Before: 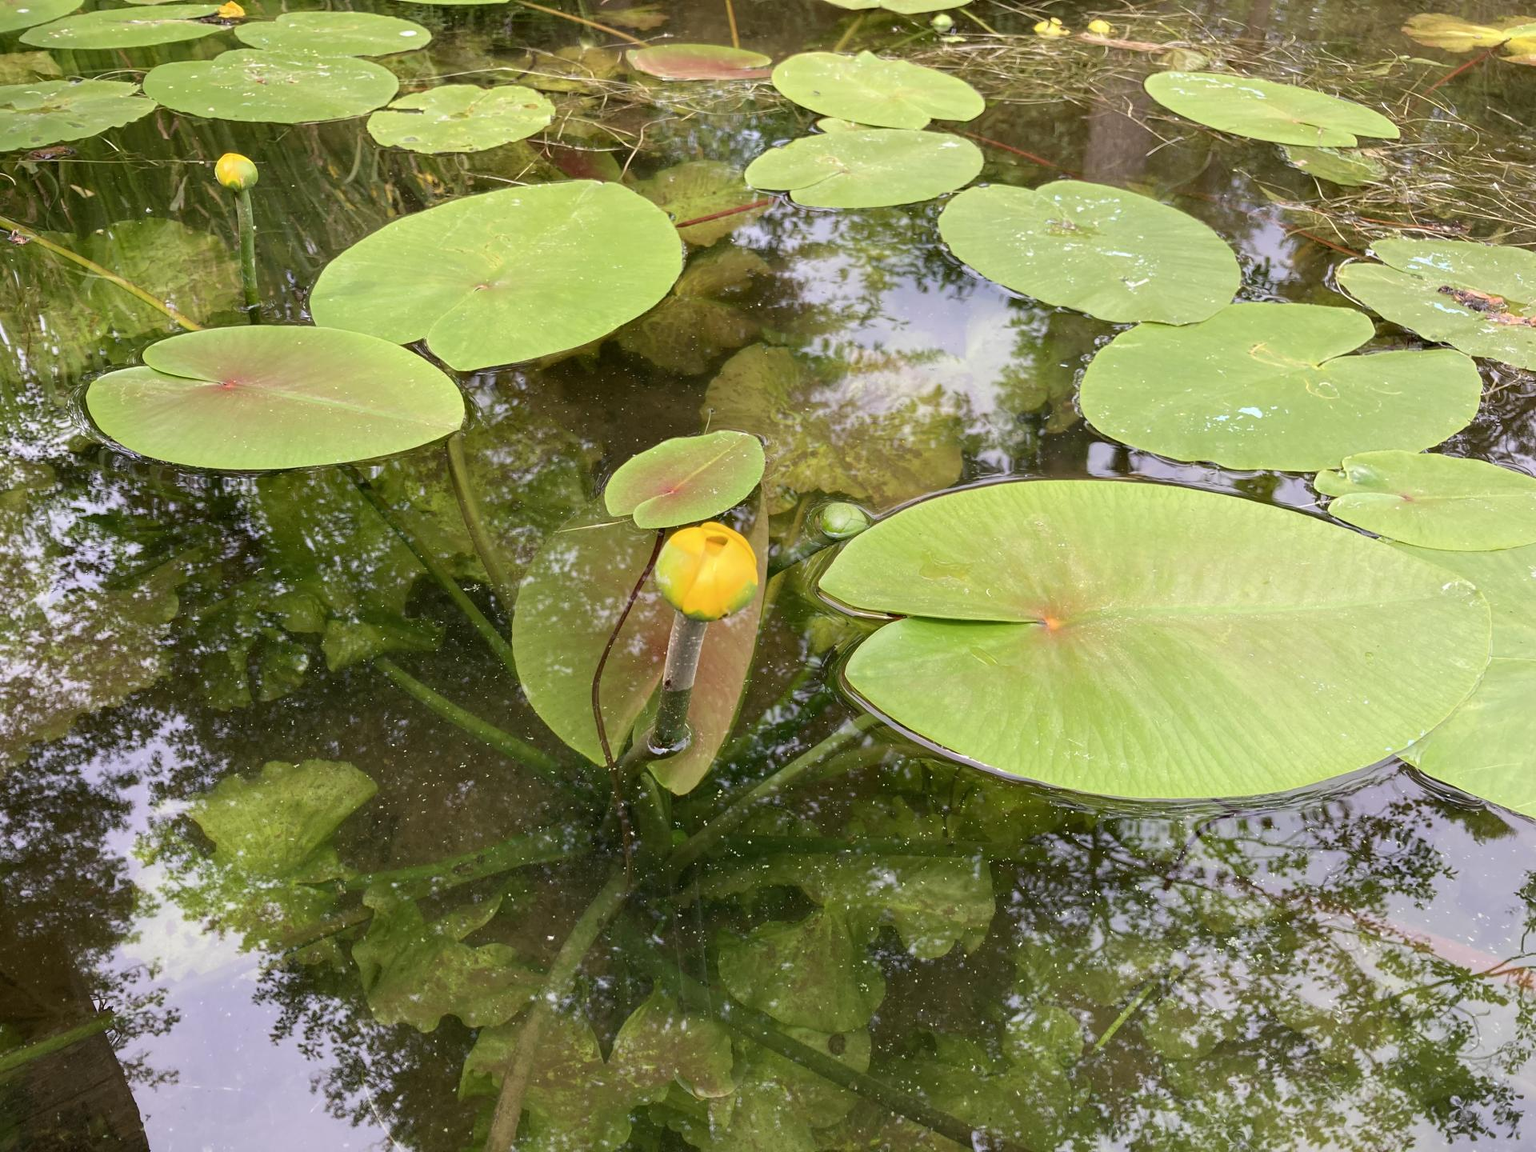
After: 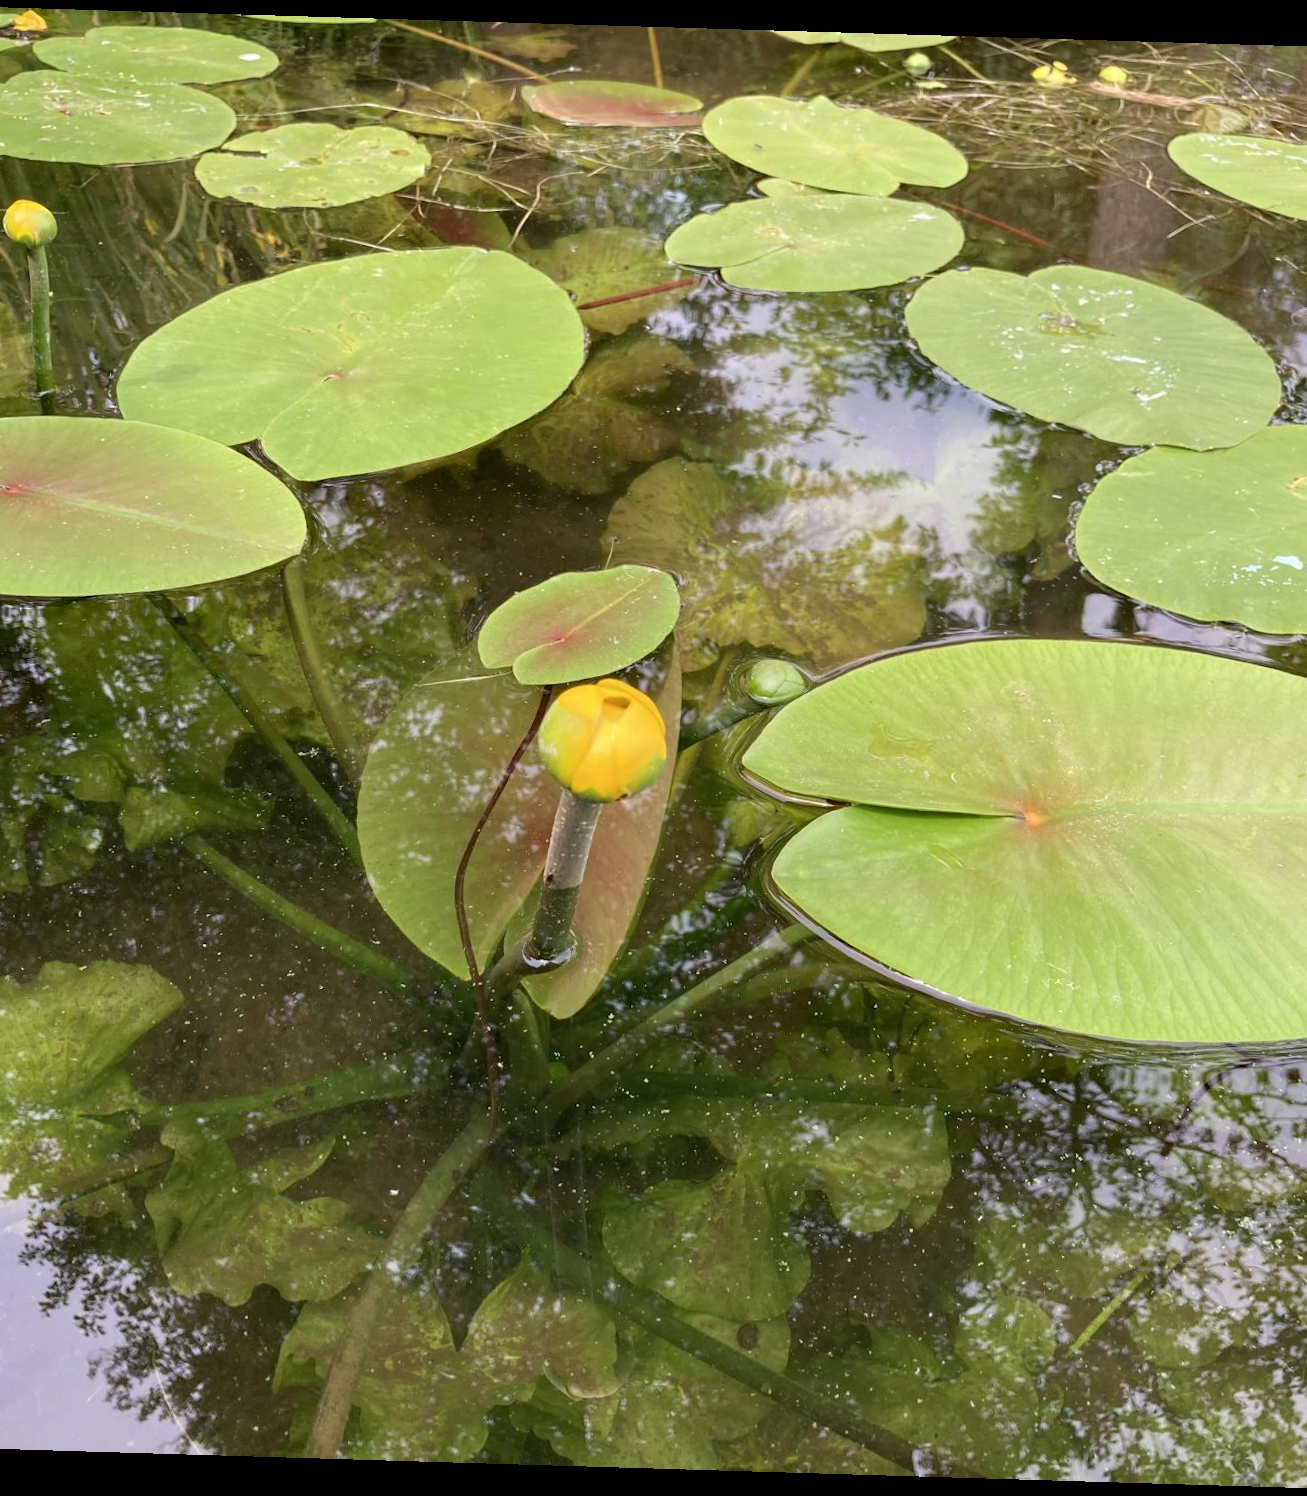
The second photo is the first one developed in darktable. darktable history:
rotate and perspective: rotation 1.72°, automatic cropping off
crop: left 15.419%, right 17.914%
